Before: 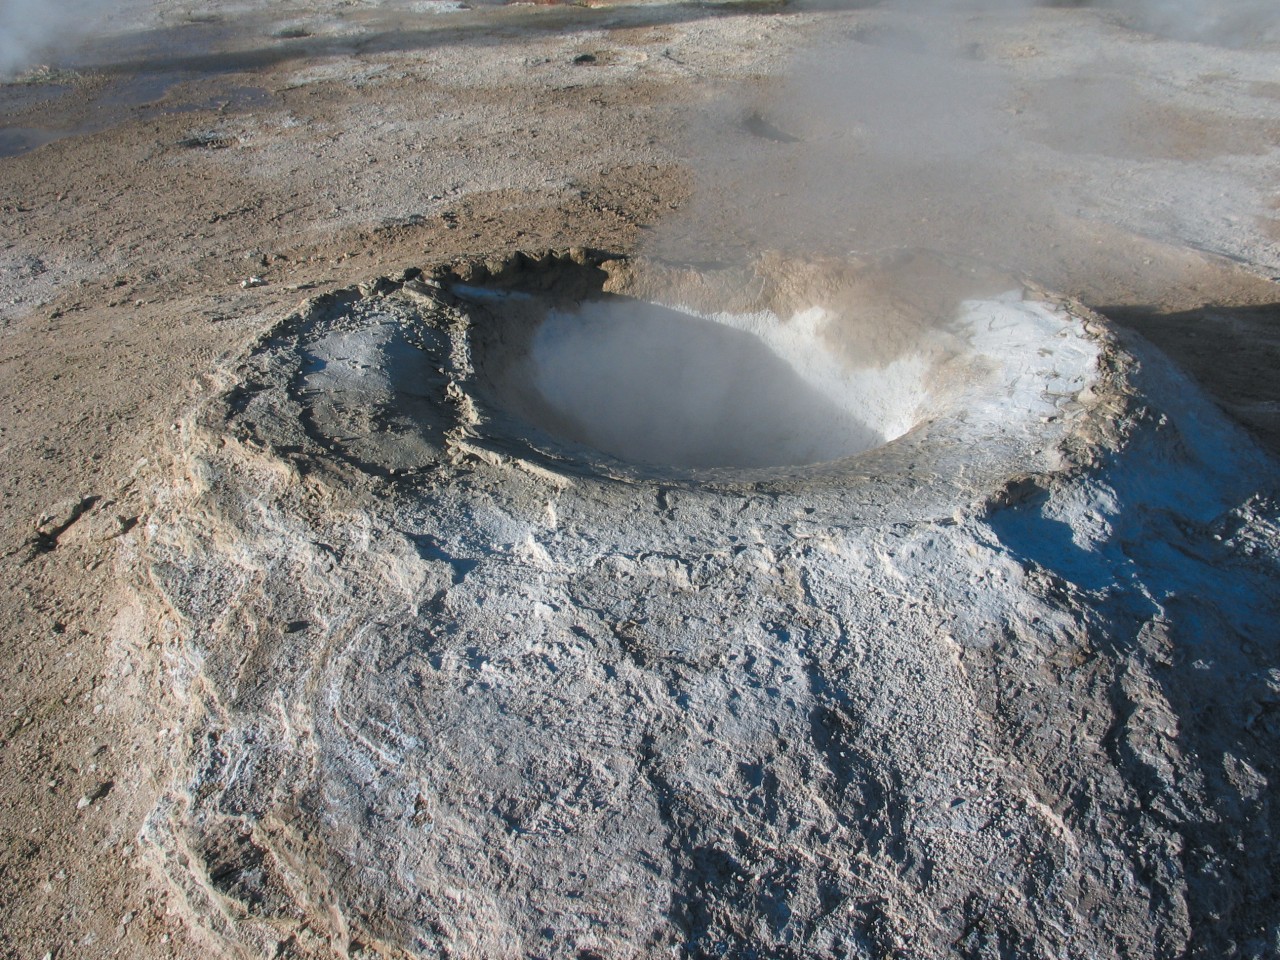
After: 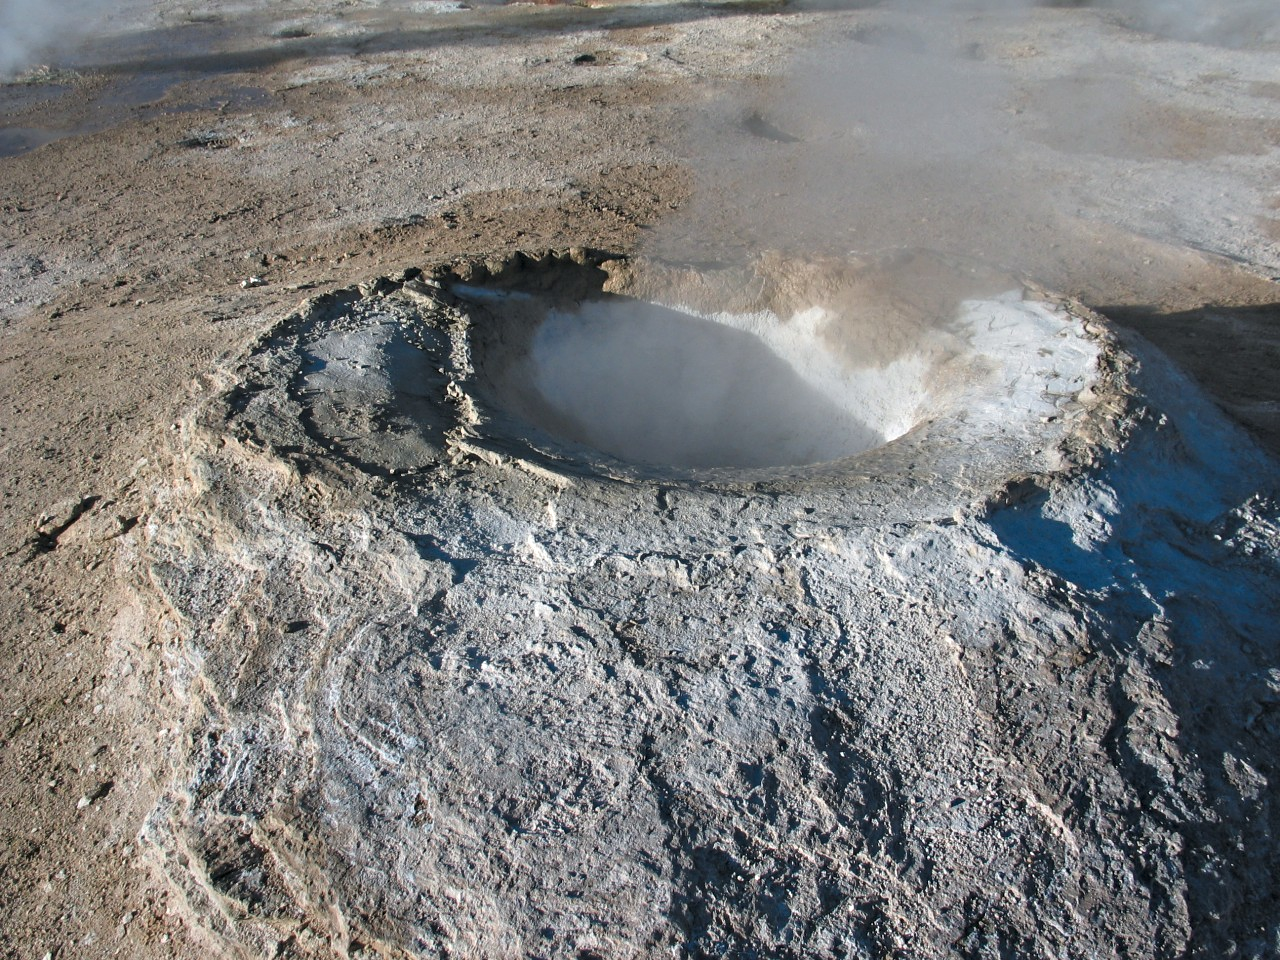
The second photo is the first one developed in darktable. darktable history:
sharpen: amount 0.2
contrast equalizer: y [[0.5, 0.5, 0.544, 0.569, 0.5, 0.5], [0.5 ×6], [0.5 ×6], [0 ×6], [0 ×6]]
